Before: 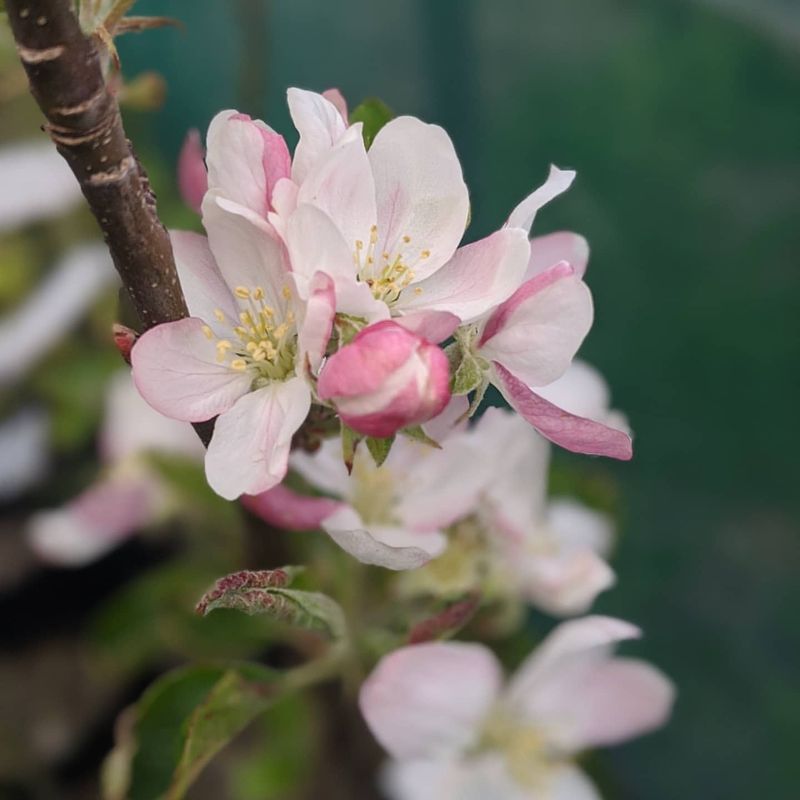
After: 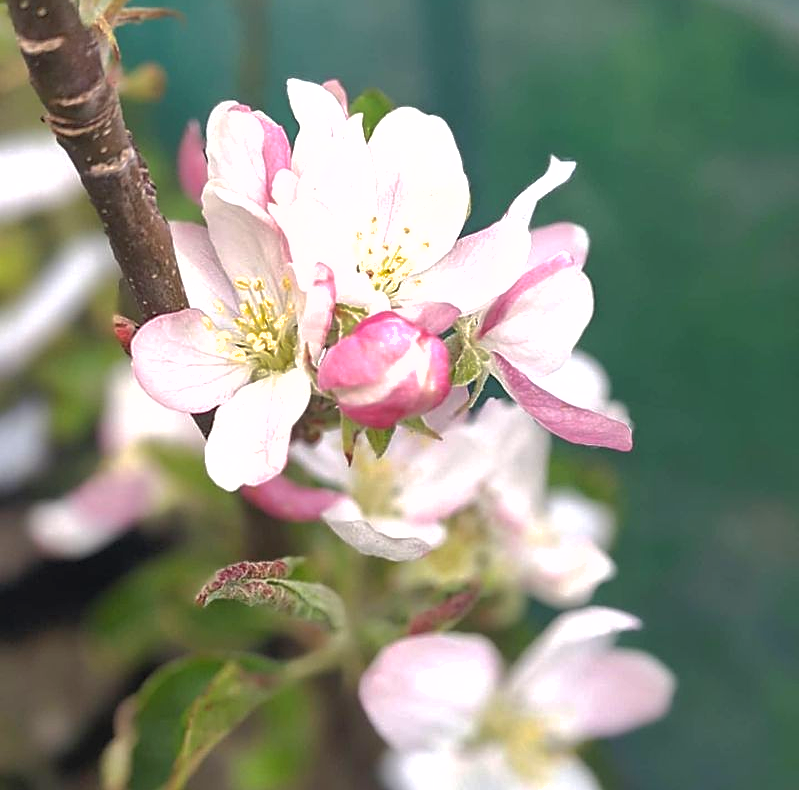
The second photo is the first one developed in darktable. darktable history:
exposure: black level correction 0, exposure 1 EV, compensate exposure bias true, compensate highlight preservation false
shadows and highlights: on, module defaults
sharpen: on, module defaults
crop: top 1.125%, right 0.119%
